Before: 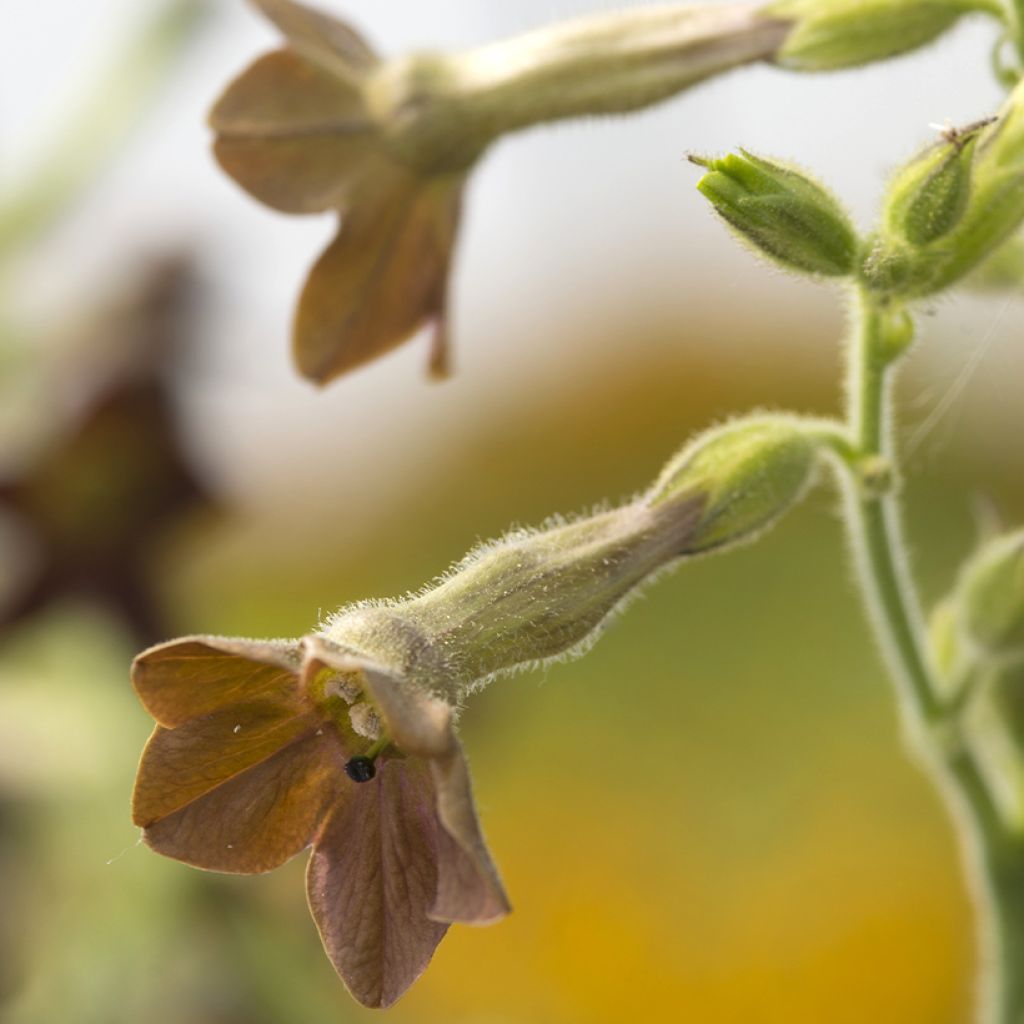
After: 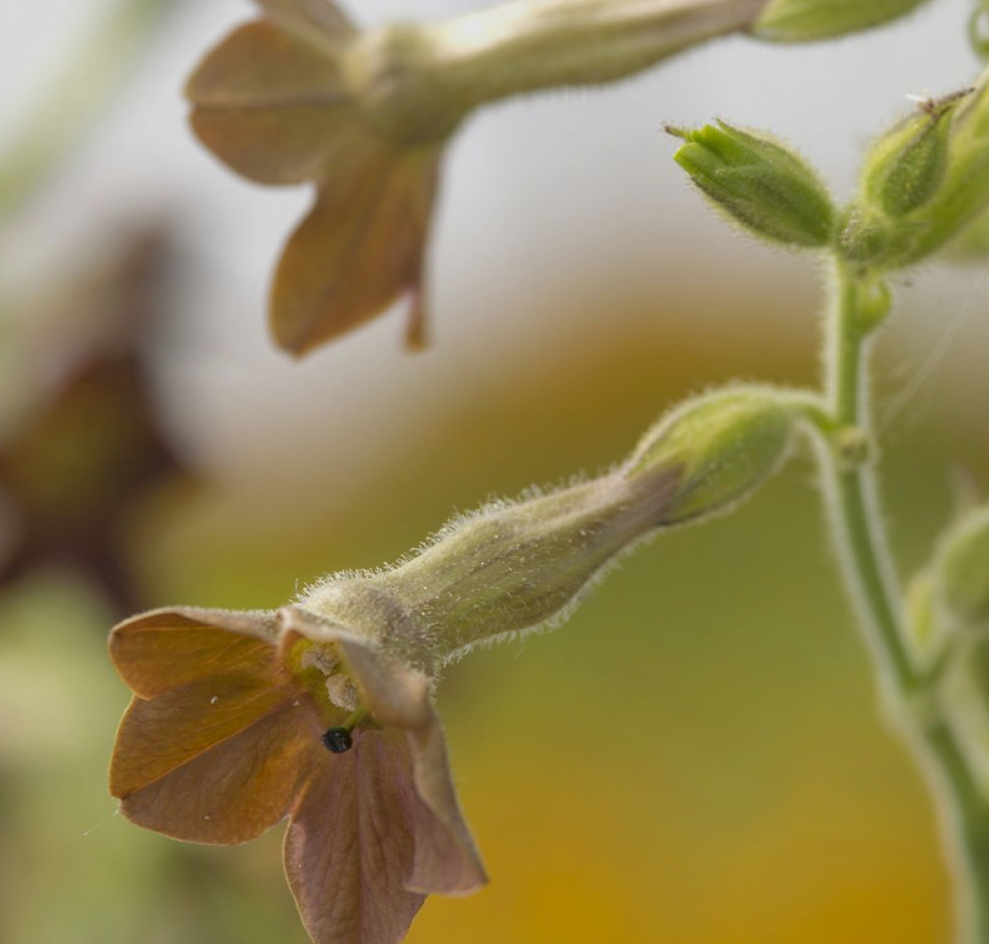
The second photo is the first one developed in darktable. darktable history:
crop: left 2.273%, top 2.837%, right 1.121%, bottom 4.931%
tone equalizer: -8 EV 0.282 EV, -7 EV 0.378 EV, -6 EV 0.419 EV, -5 EV 0.219 EV, -3 EV -0.282 EV, -2 EV -0.445 EV, -1 EV -0.418 EV, +0 EV -0.273 EV, edges refinement/feathering 500, mask exposure compensation -1.57 EV, preserve details no
